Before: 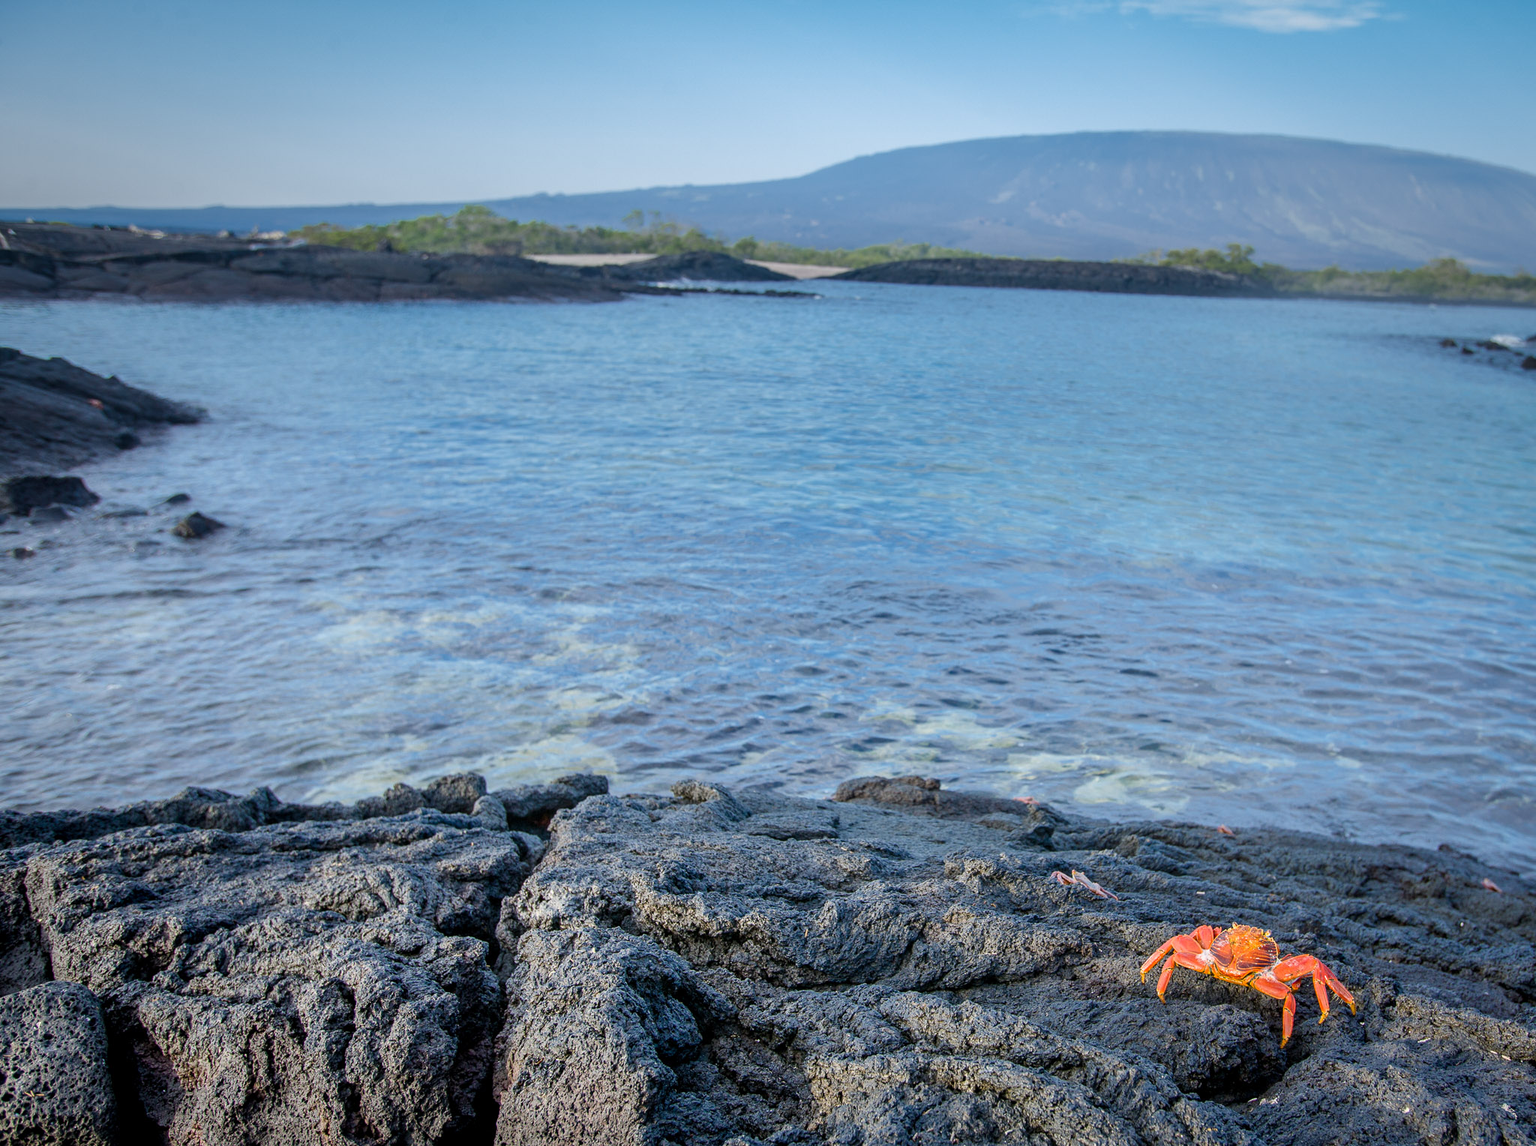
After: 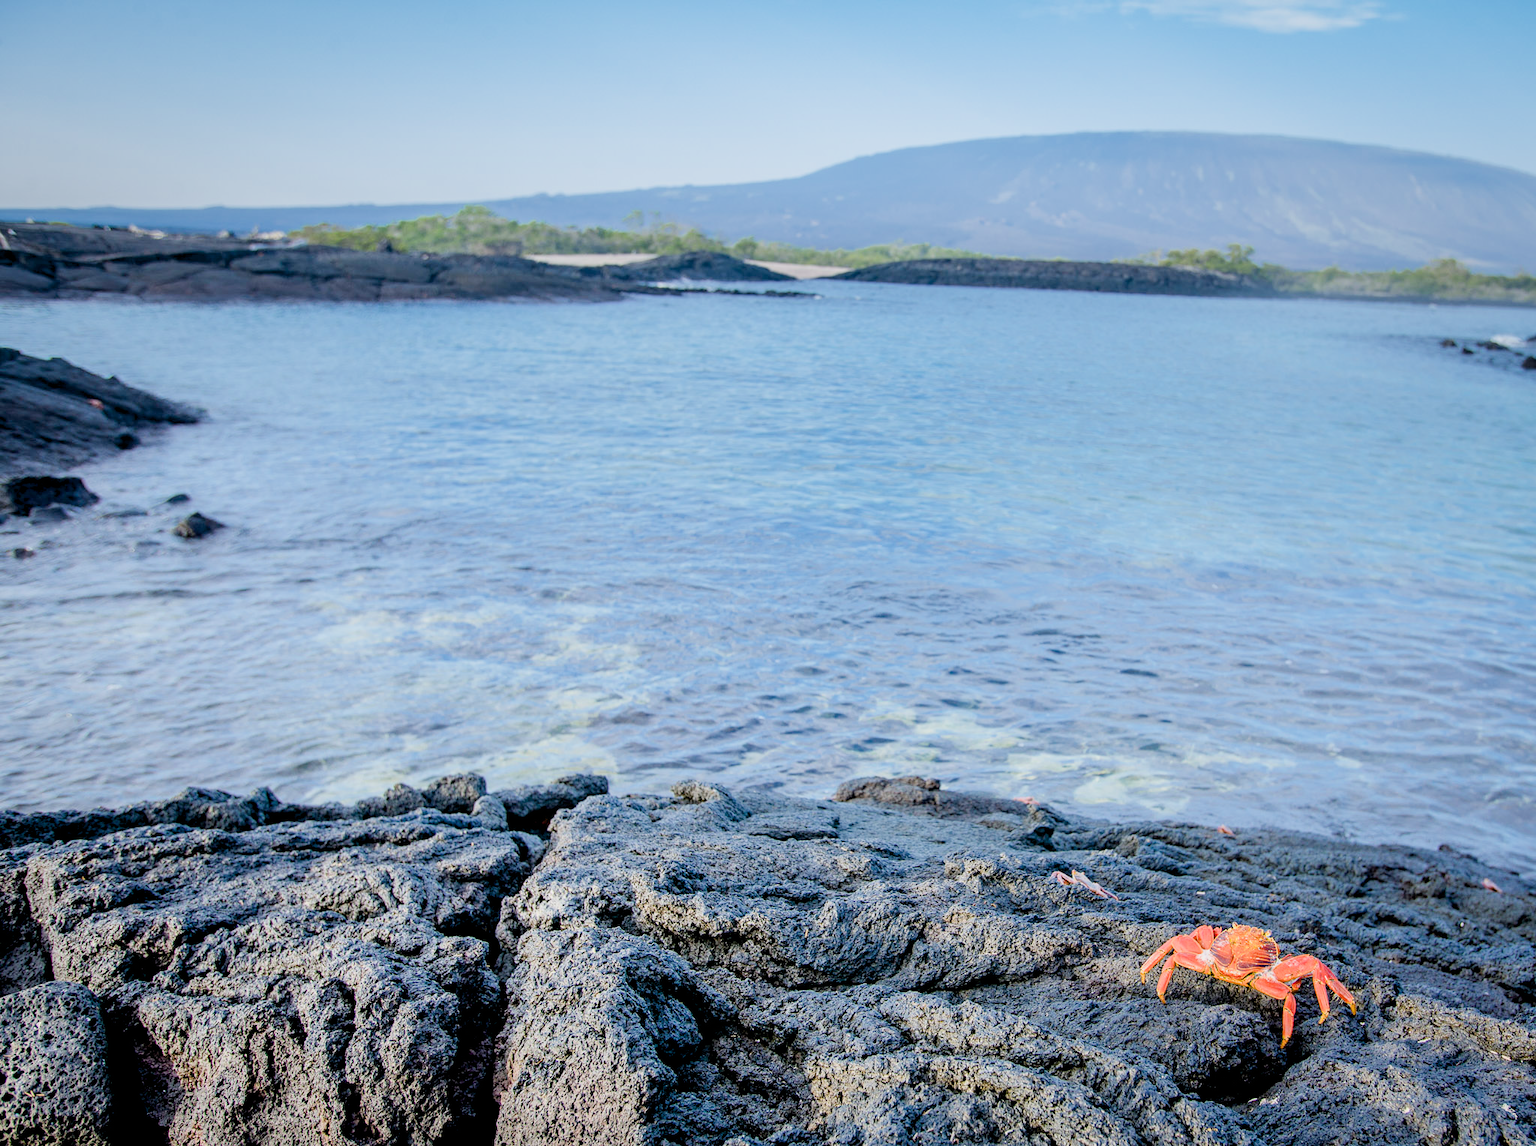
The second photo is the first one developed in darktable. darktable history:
exposure: black level correction 0.008, exposure 0.972 EV, compensate exposure bias true, compensate highlight preservation false
filmic rgb: black relative exposure -7.65 EV, white relative exposure 4.56 EV, hardness 3.61, contrast 0.989, iterations of high-quality reconstruction 0
